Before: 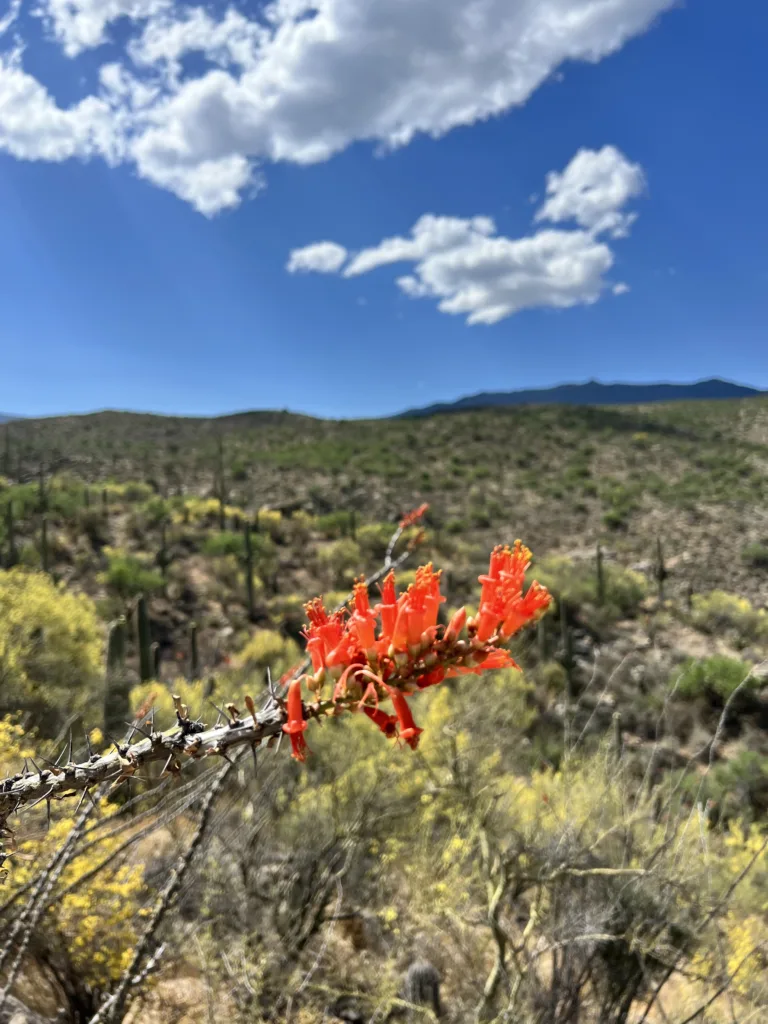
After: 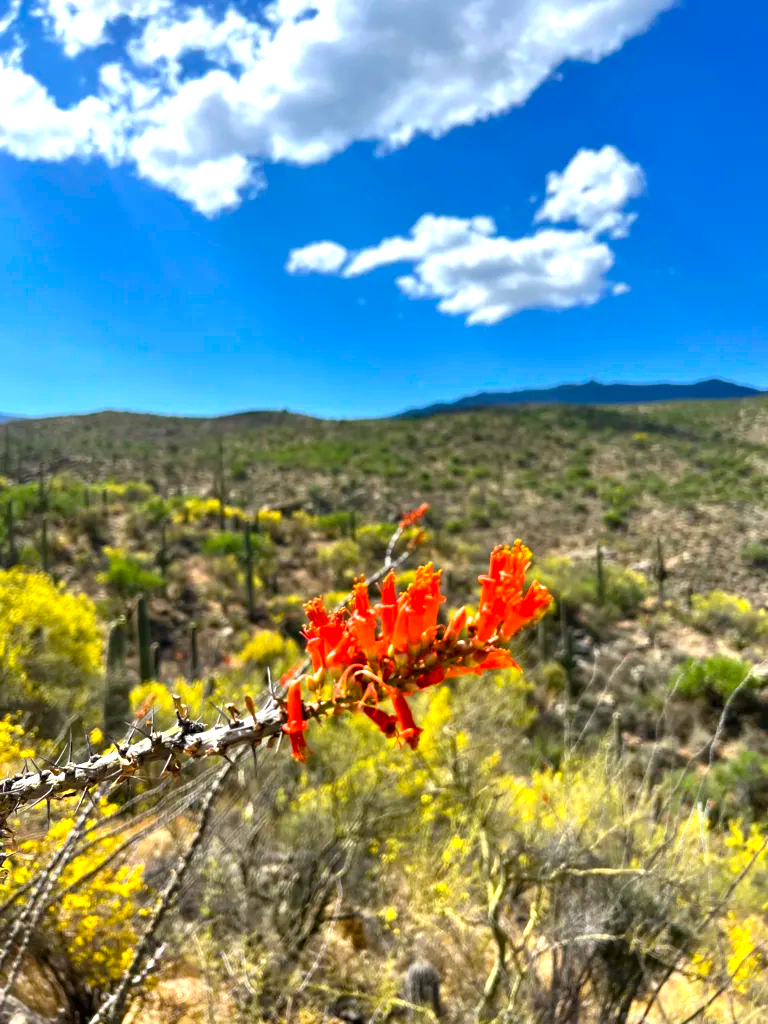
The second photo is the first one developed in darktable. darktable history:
color balance rgb: perceptual saturation grading › global saturation 31.315%, perceptual brilliance grading › global brilliance 18.497%
